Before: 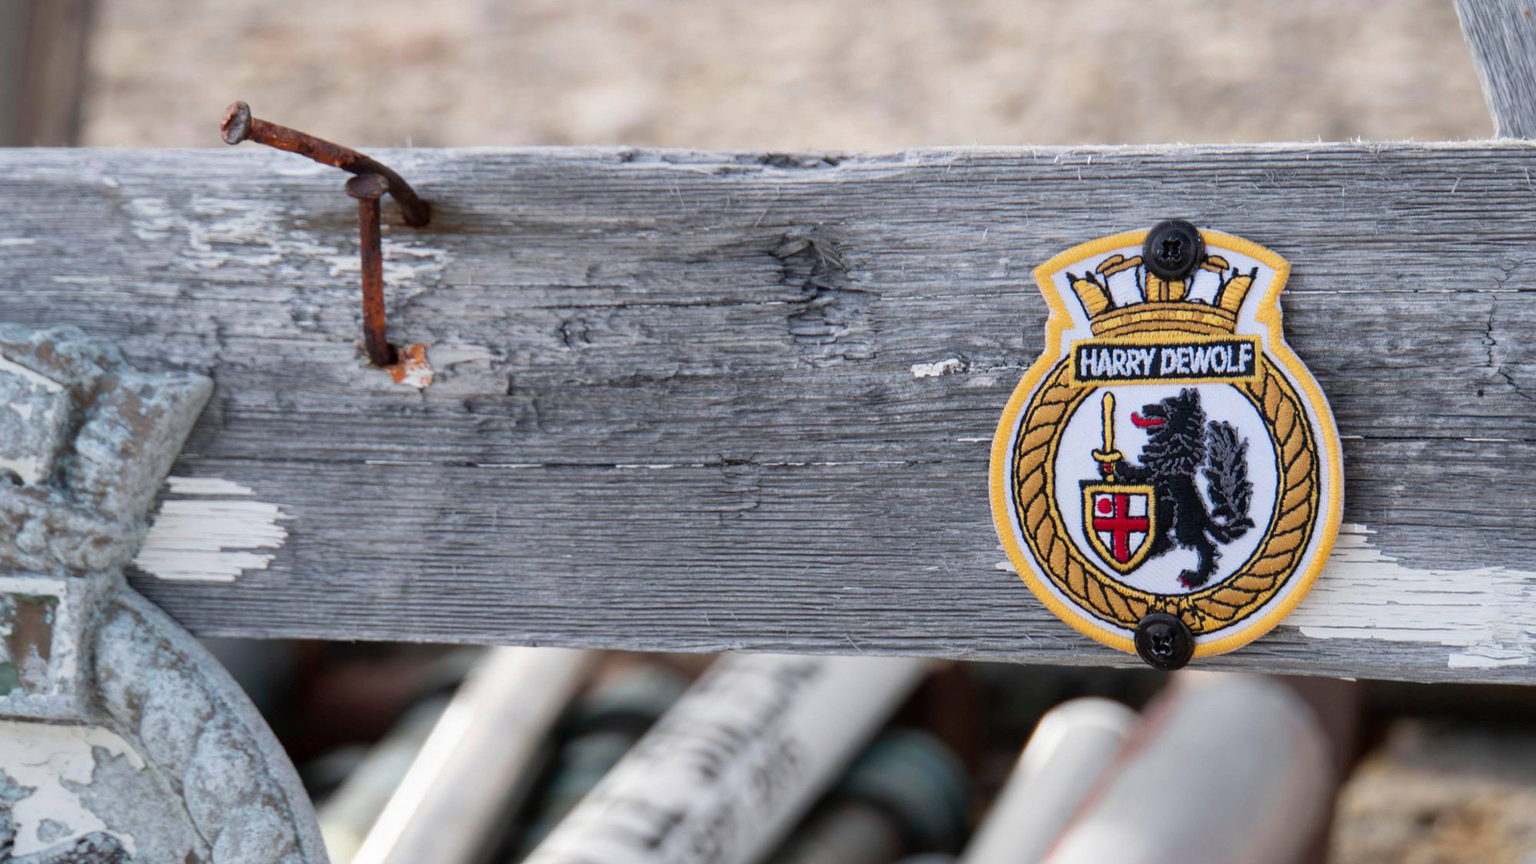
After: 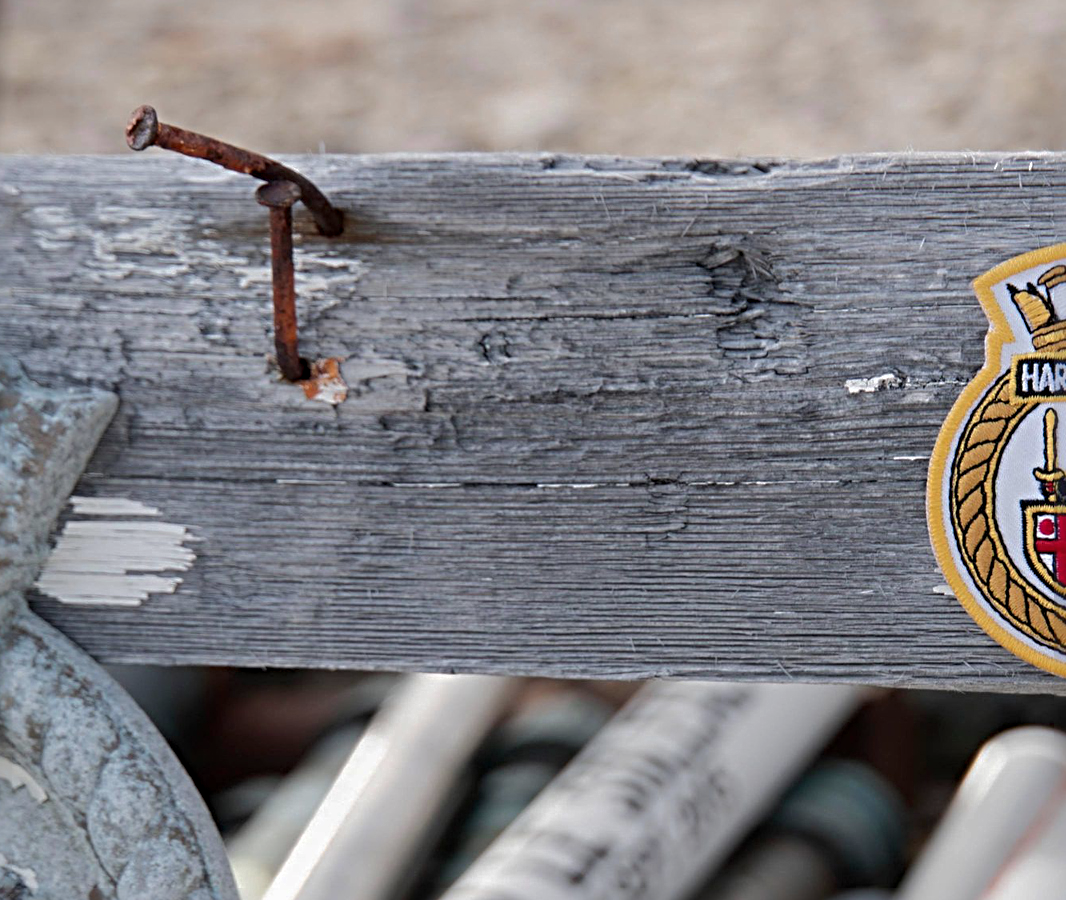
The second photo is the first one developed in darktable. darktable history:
color balance: output saturation 98.5%
crop and rotate: left 6.617%, right 26.717%
sharpen: radius 4.883
rgb curve: curves: ch0 [(0, 0) (0.175, 0.154) (0.785, 0.663) (1, 1)]
